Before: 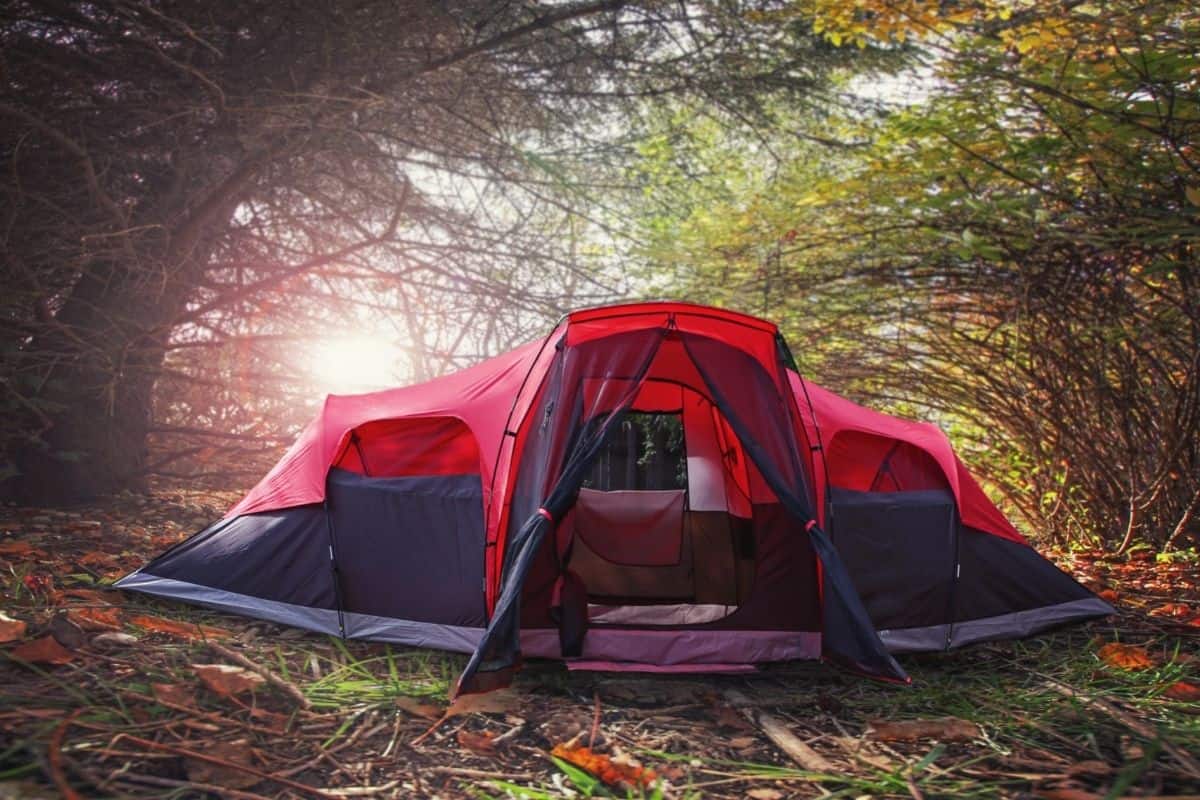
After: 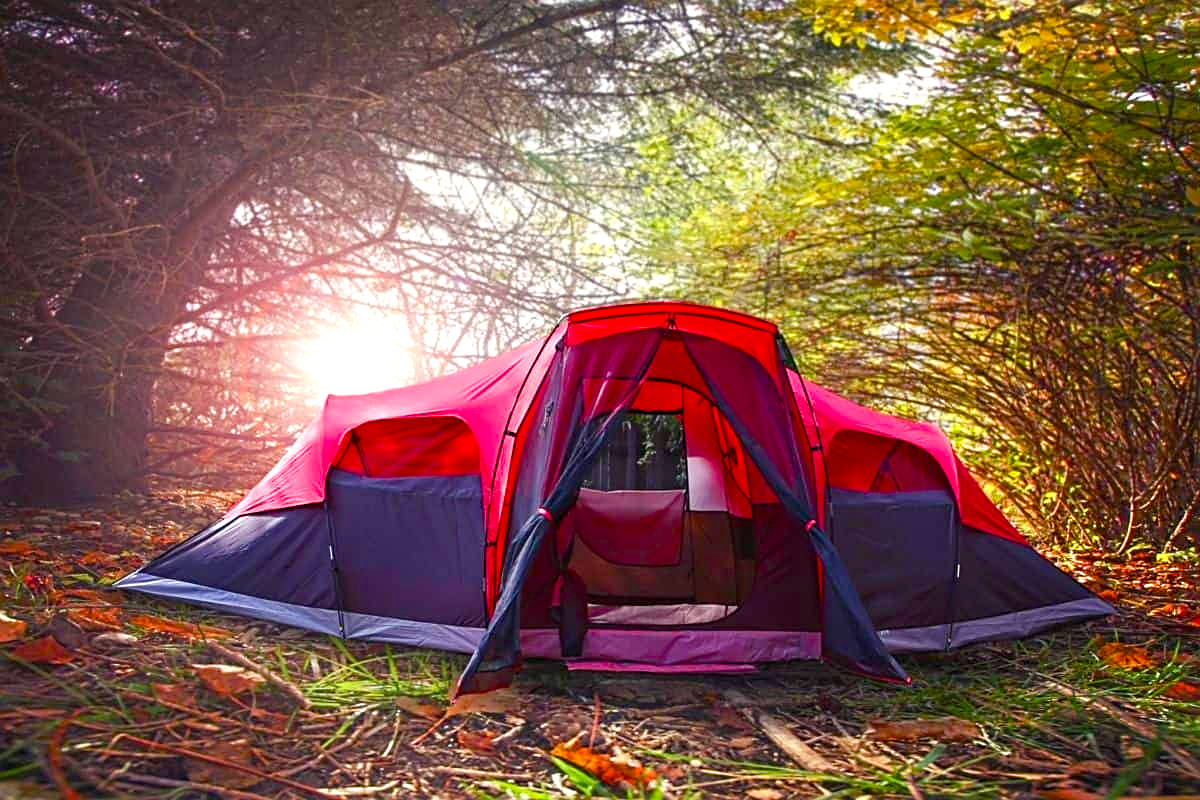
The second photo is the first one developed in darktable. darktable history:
exposure: black level correction 0.001, exposure 0.5 EV, compensate exposure bias true, compensate highlight preservation false
sharpen: on, module defaults
color balance rgb: power › hue 62.13°, linear chroma grading › global chroma 15.407%, perceptual saturation grading › global saturation 20%, perceptual saturation grading › highlights -24.956%, perceptual saturation grading › shadows 49.878%, global vibrance 20.75%
